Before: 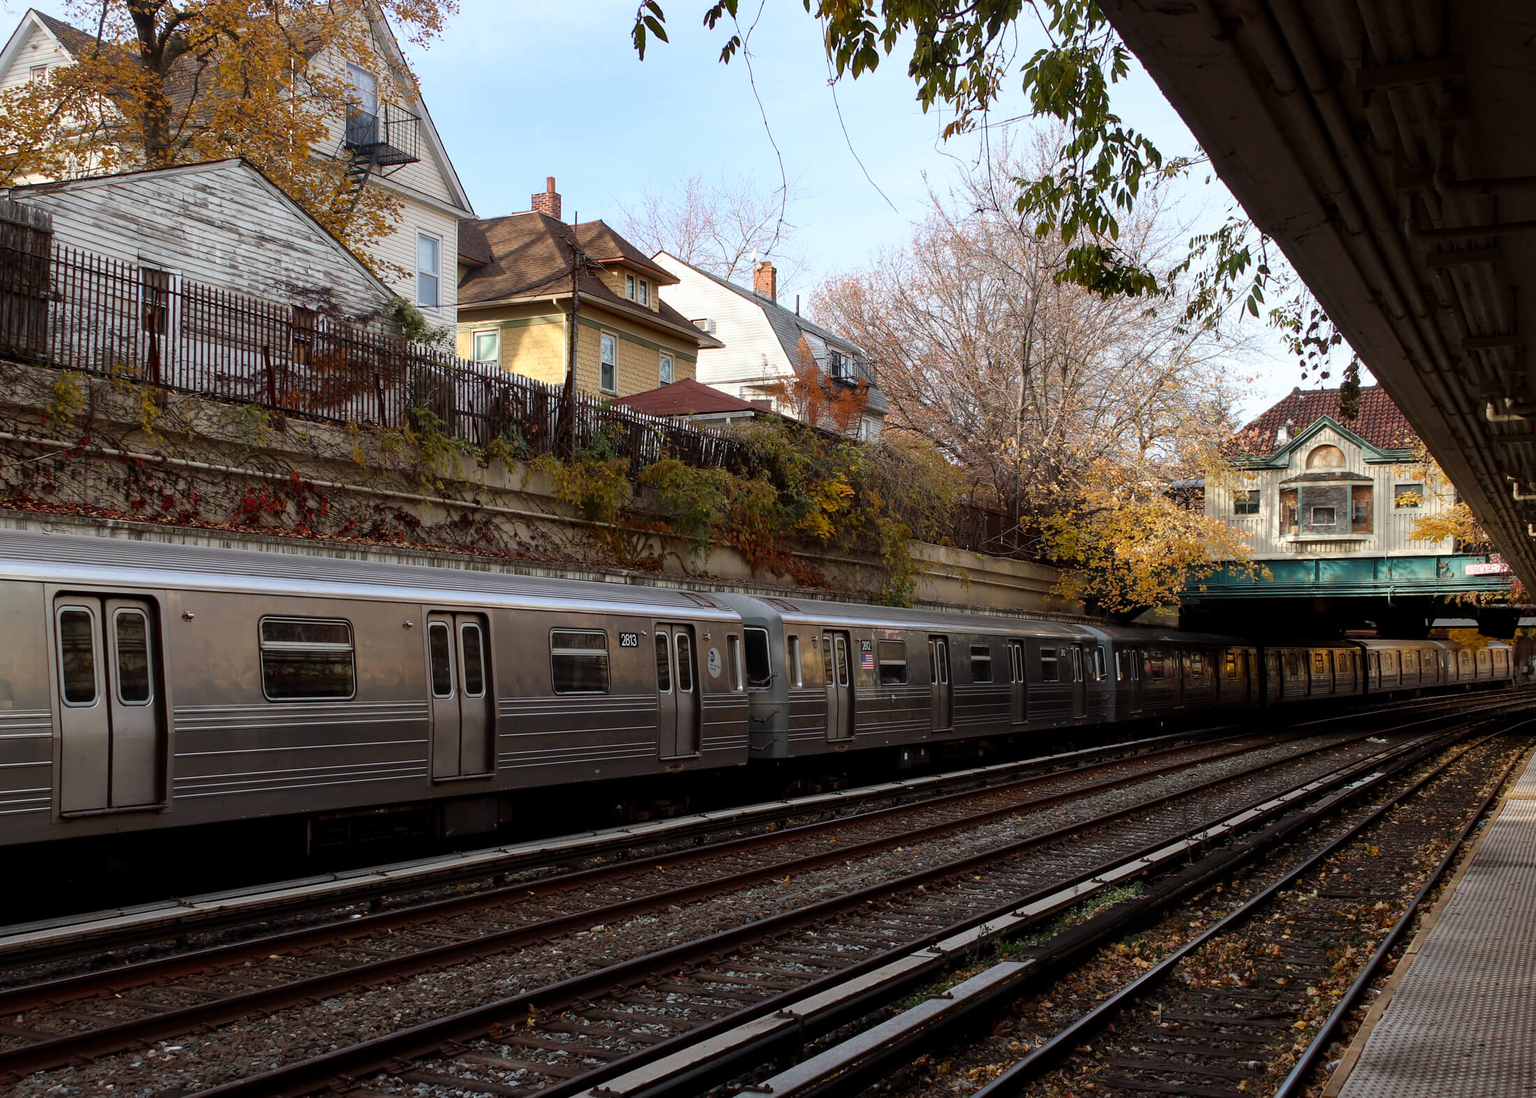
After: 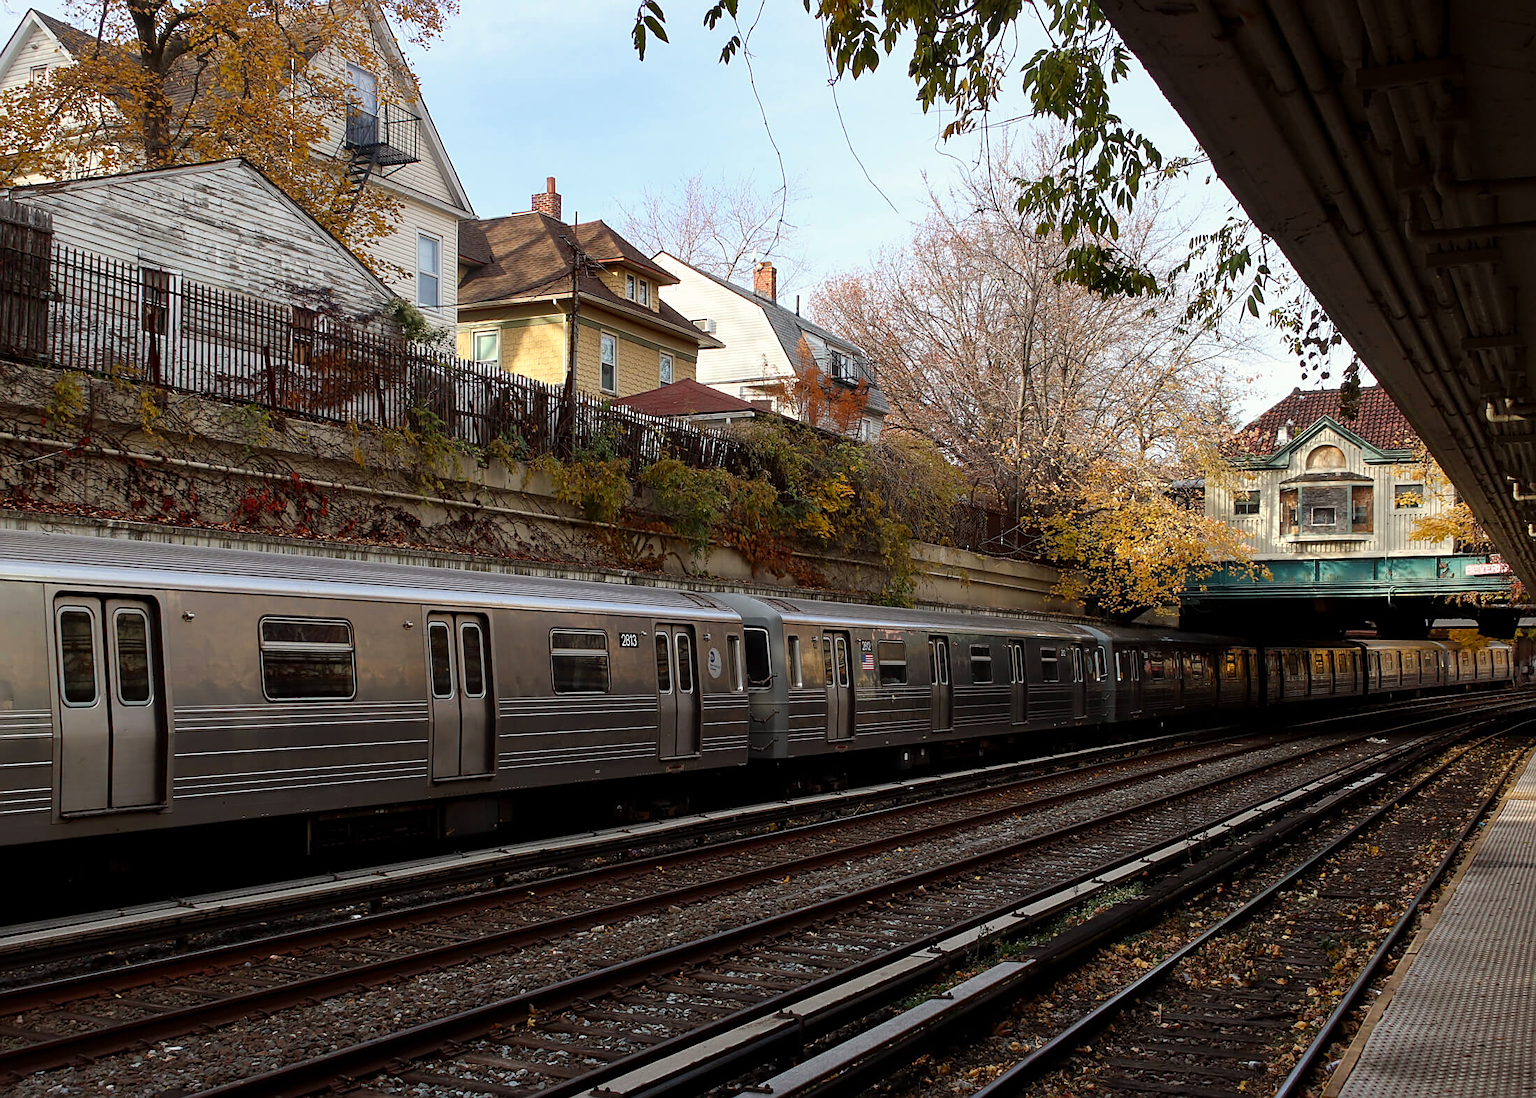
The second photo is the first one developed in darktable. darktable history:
sharpen: on, module defaults
color correction: highlights b* 3.05
